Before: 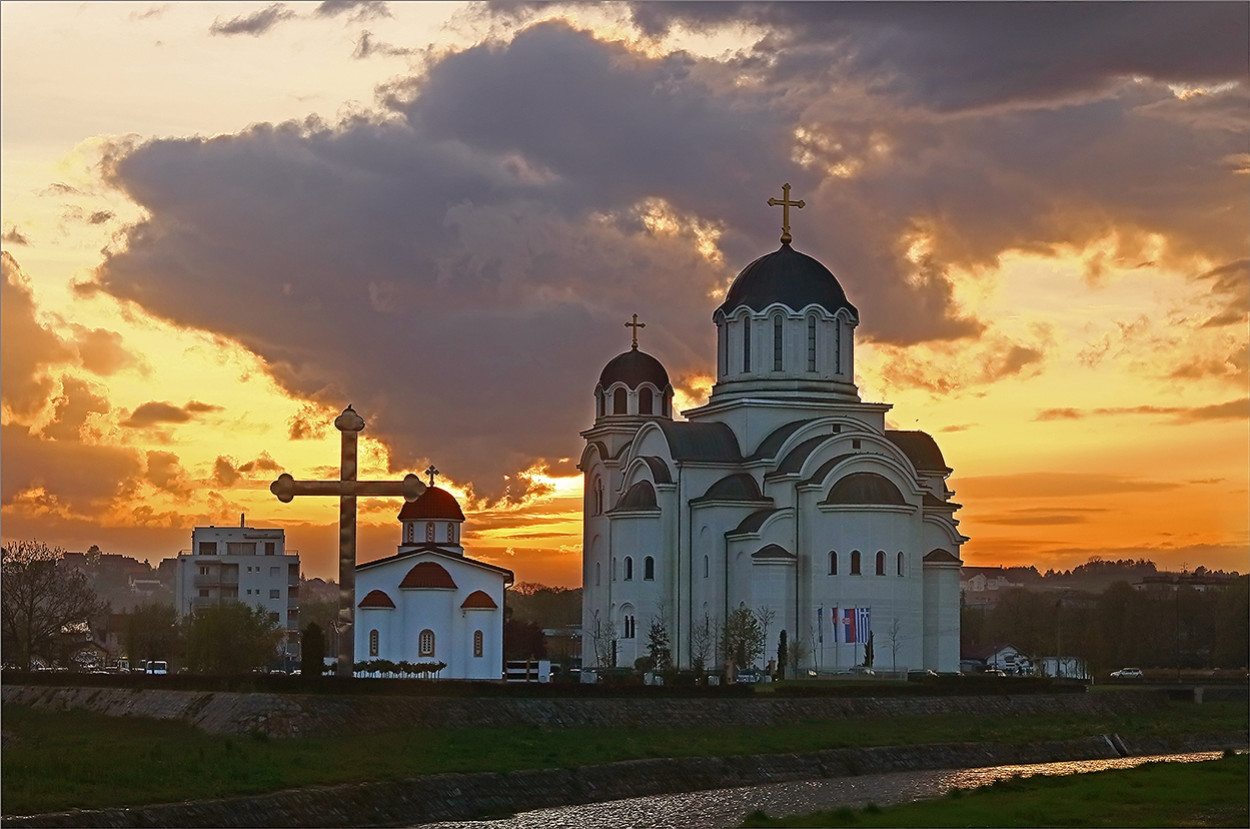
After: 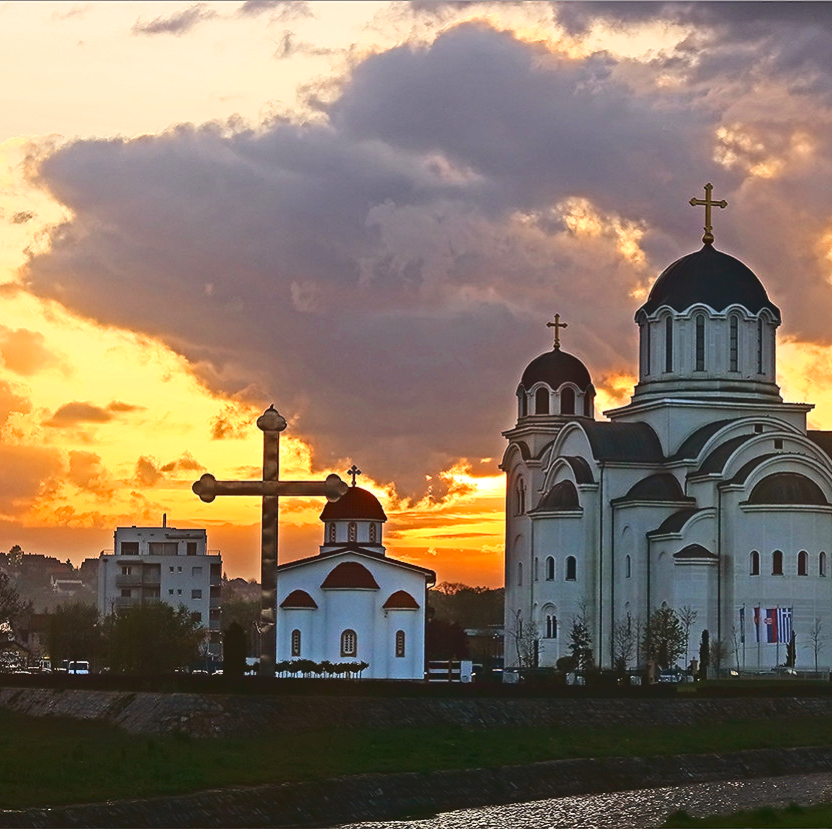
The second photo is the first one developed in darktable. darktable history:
tone curve: curves: ch0 [(0, 0) (0.003, 0.103) (0.011, 0.103) (0.025, 0.105) (0.044, 0.108) (0.069, 0.108) (0.1, 0.111) (0.136, 0.121) (0.177, 0.145) (0.224, 0.174) (0.277, 0.223) (0.335, 0.289) (0.399, 0.374) (0.468, 0.47) (0.543, 0.579) (0.623, 0.687) (0.709, 0.787) (0.801, 0.879) (0.898, 0.942) (1, 1)], color space Lab, linked channels, preserve colors none
shadows and highlights: radius 122.49, shadows 22.05, white point adjustment -9.67, highlights -15.95, soften with gaussian
crop and rotate: left 6.259%, right 27.114%
exposure: black level correction 0, exposure 0.695 EV, compensate highlight preservation false
